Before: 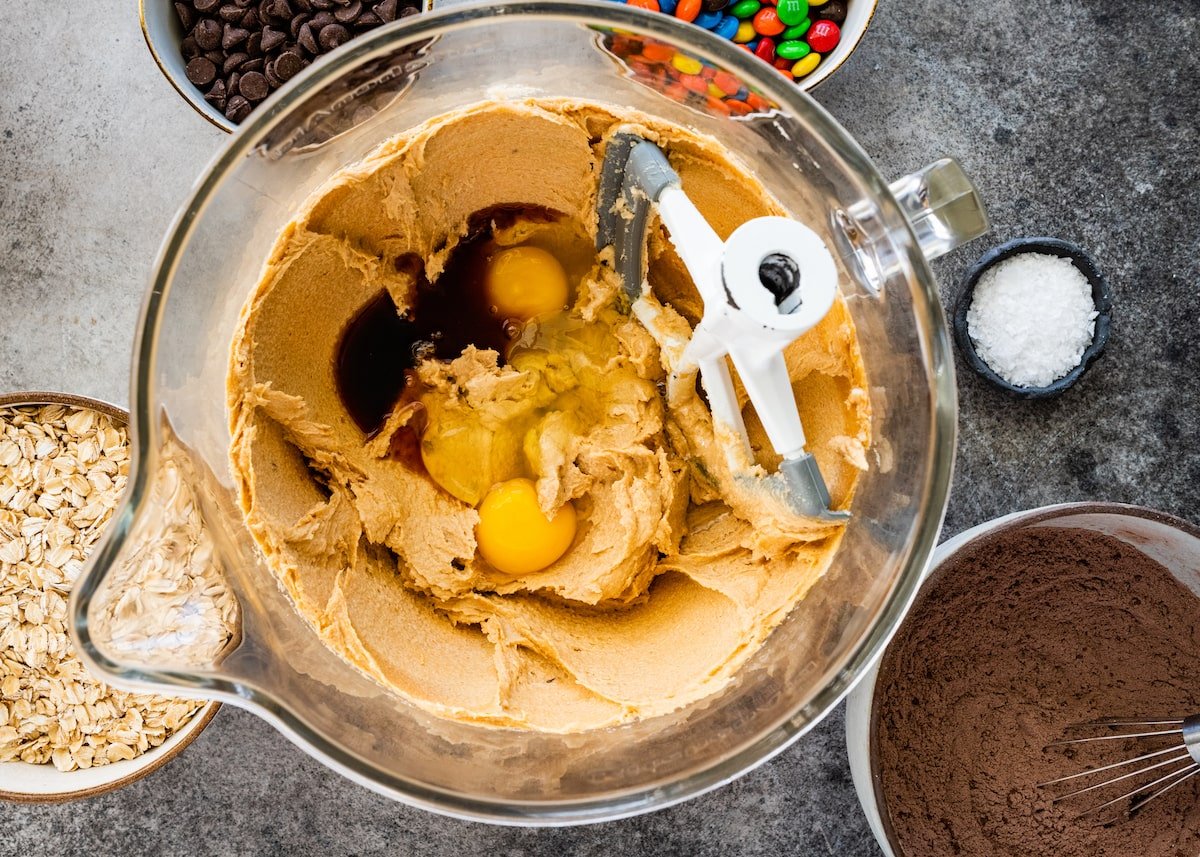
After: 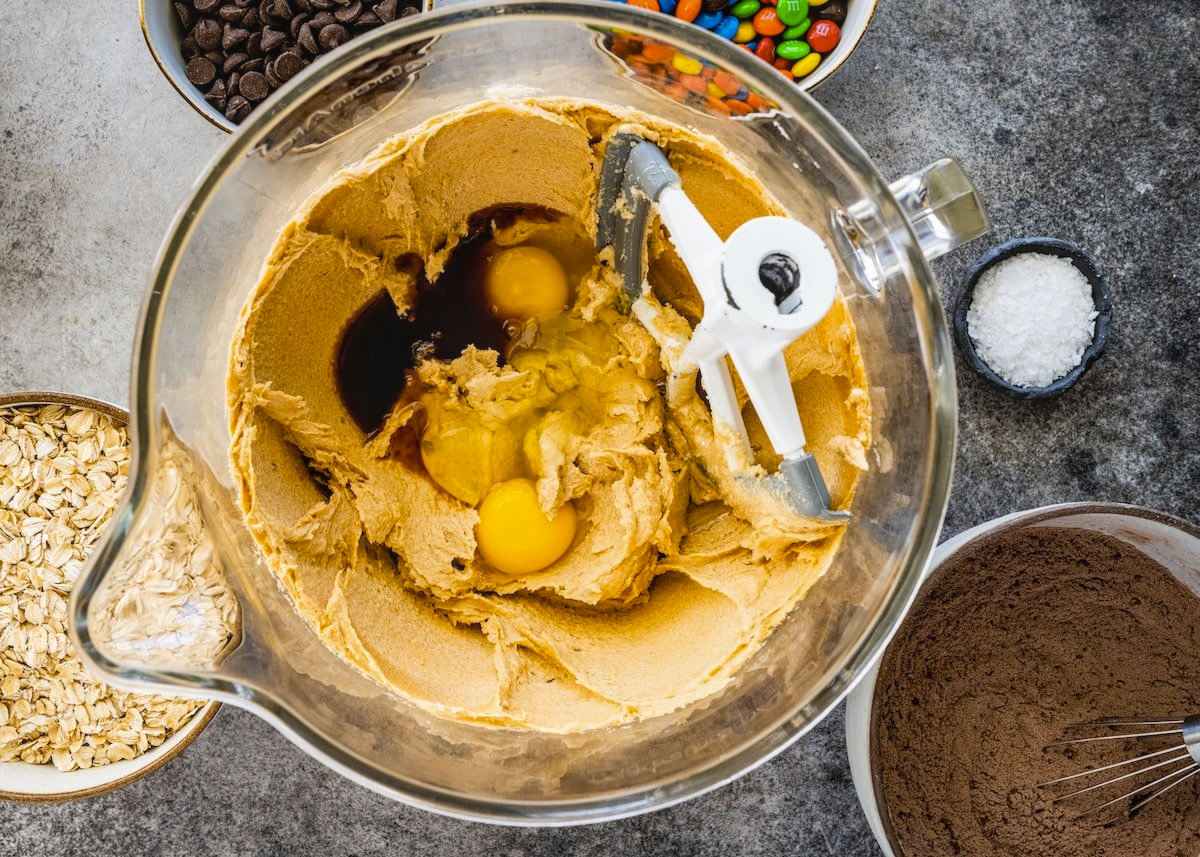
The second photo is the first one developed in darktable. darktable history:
local contrast: detail 110%
color contrast: green-magenta contrast 0.8, blue-yellow contrast 1.1, unbound 0
